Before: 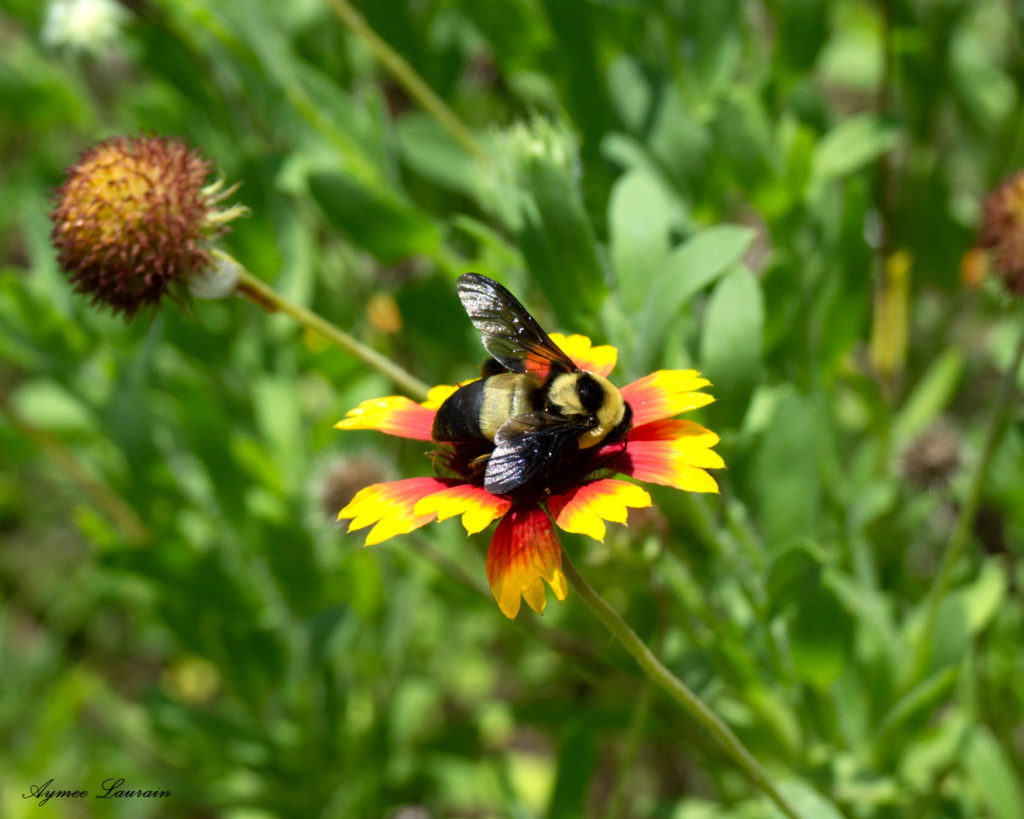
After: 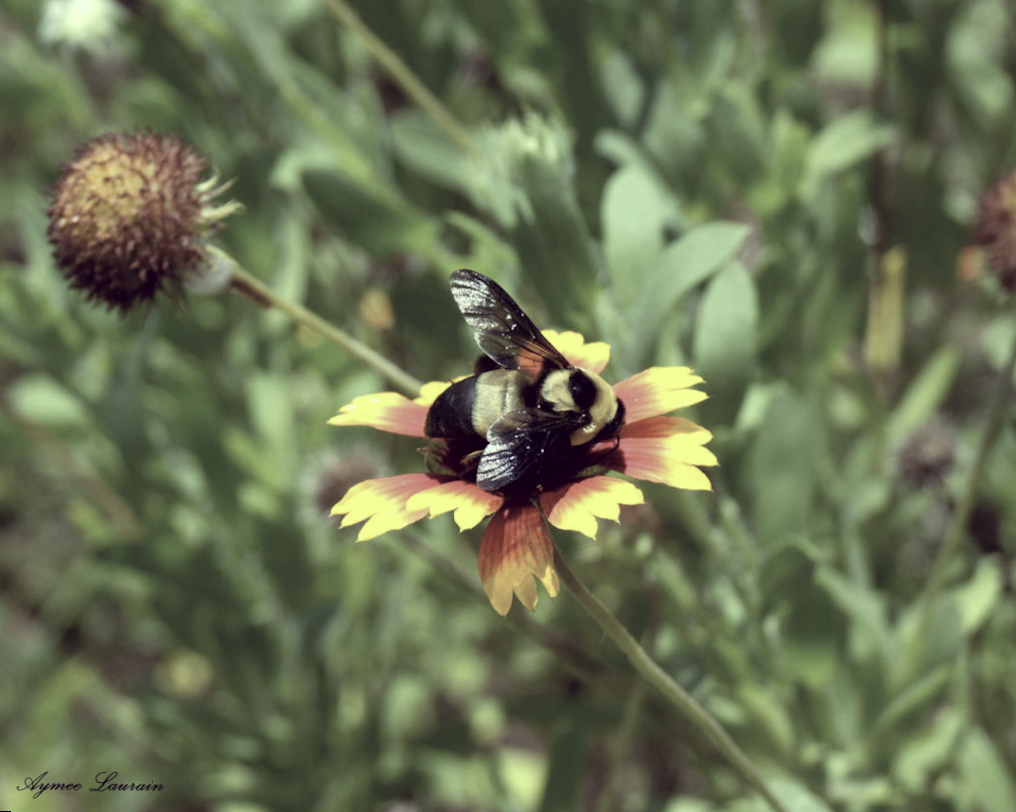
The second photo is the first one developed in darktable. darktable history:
rotate and perspective: rotation 0.192°, lens shift (horizontal) -0.015, crop left 0.005, crop right 0.996, crop top 0.006, crop bottom 0.99
color correction: highlights a* -20.17, highlights b* 20.27, shadows a* 20.03, shadows b* -20.46, saturation 0.43
